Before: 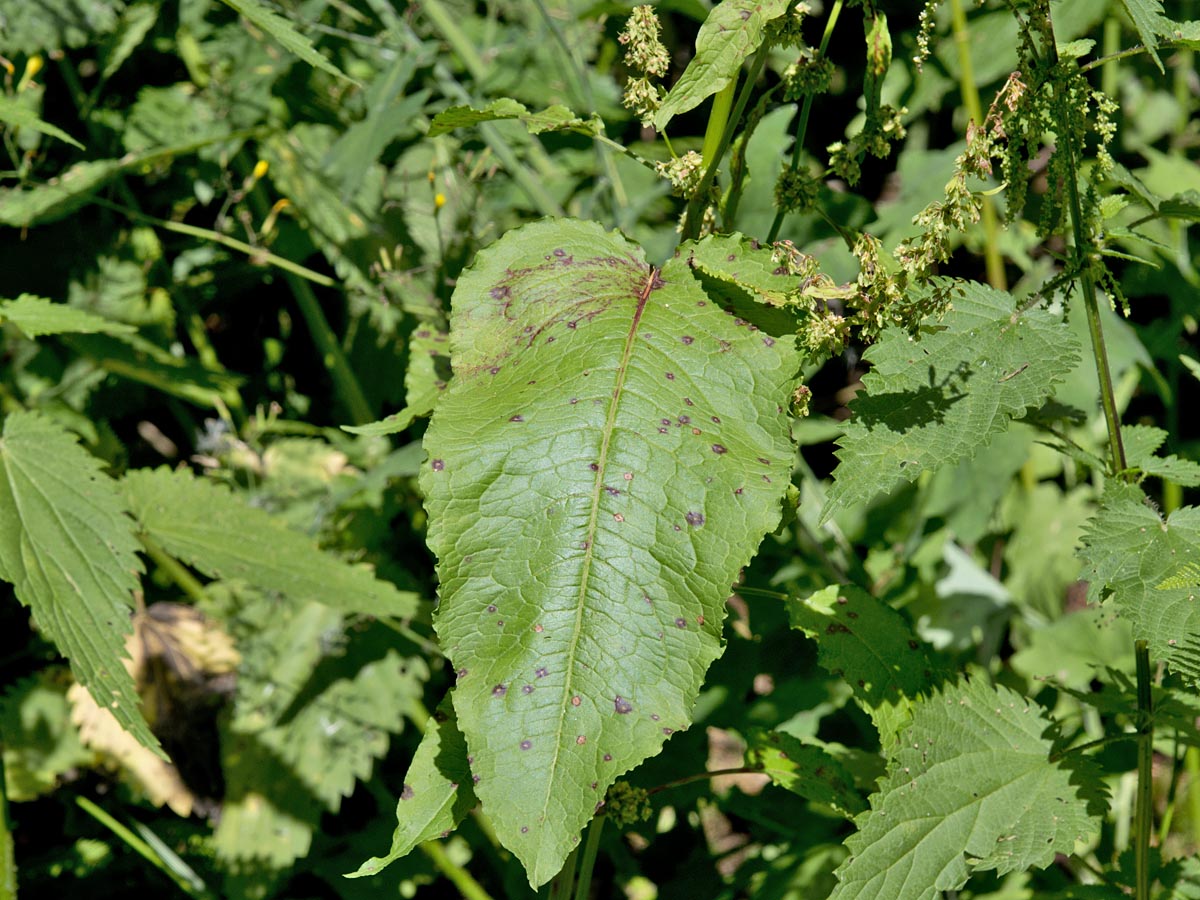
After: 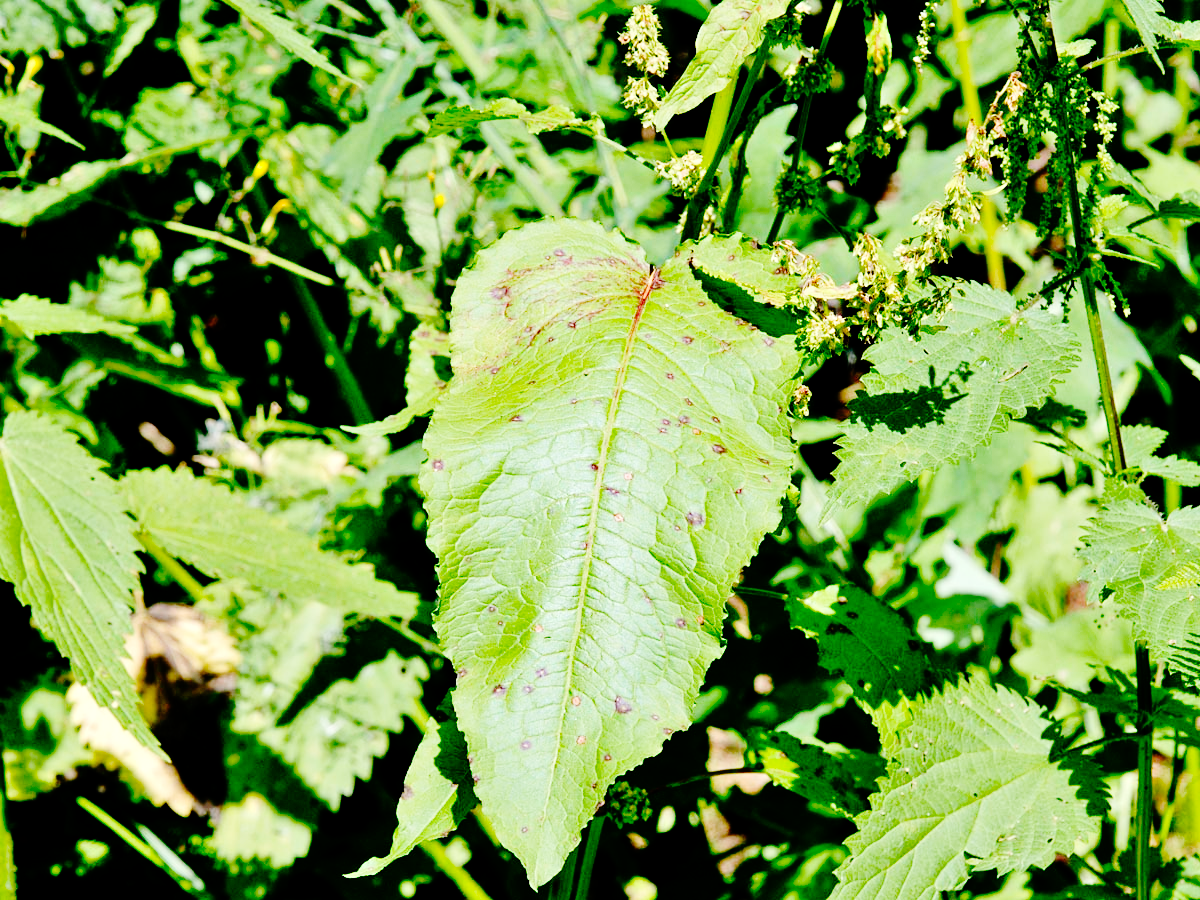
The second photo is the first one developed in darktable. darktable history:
base curve: curves: ch0 [(0, 0) (0.036, 0.01) (0.123, 0.254) (0.258, 0.504) (0.507, 0.748) (1, 1)], preserve colors none
exposure: exposure 0.376 EV, compensate highlight preservation false
